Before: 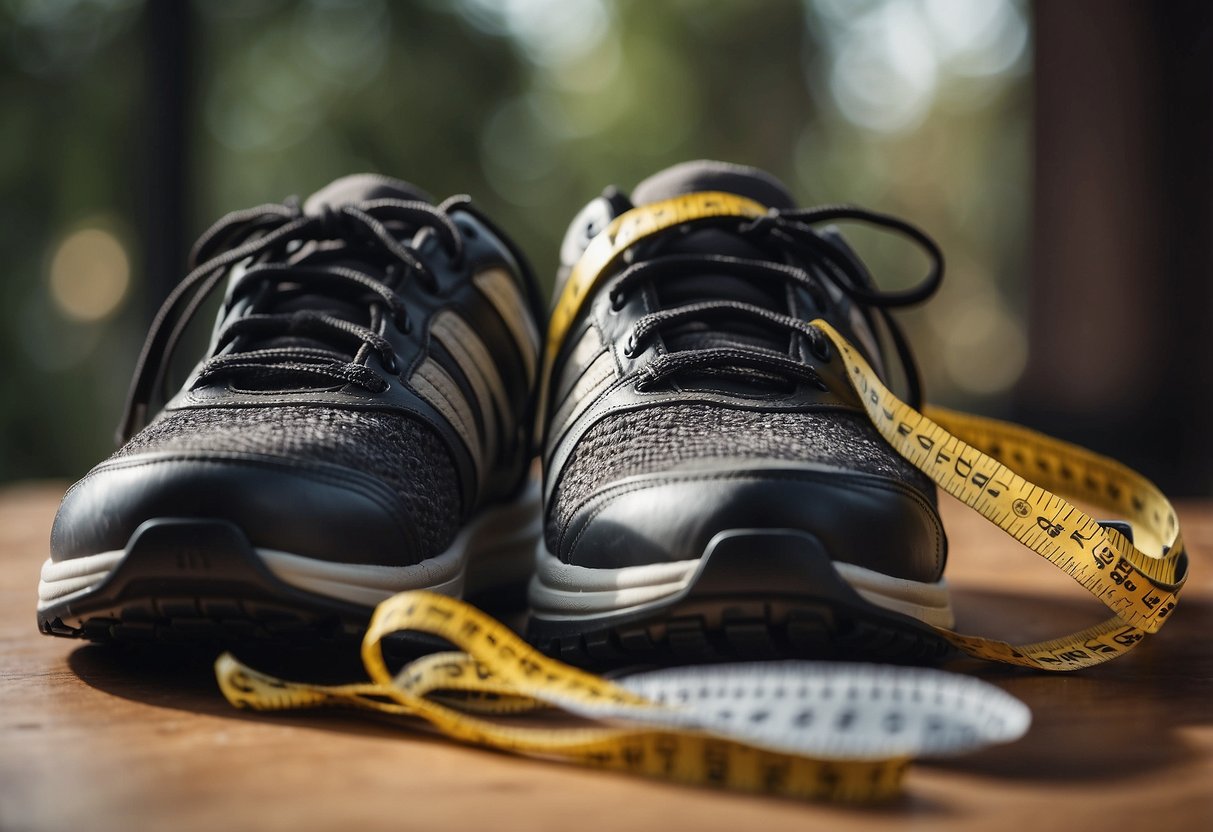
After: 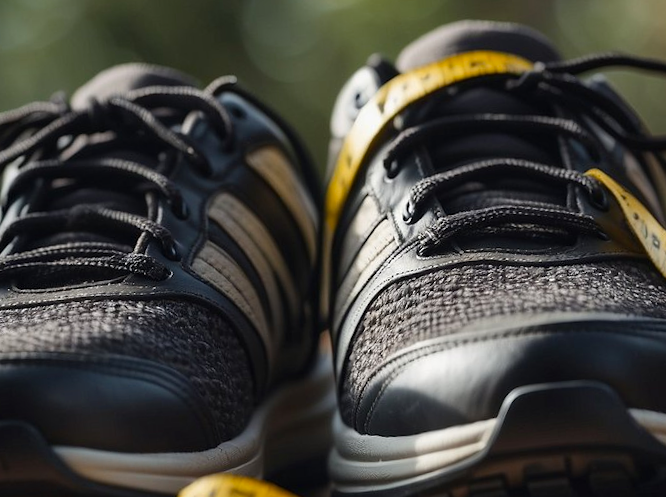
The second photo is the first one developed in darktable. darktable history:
crop: left 16.202%, top 11.208%, right 26.045%, bottom 20.557%
color balance rgb: perceptual saturation grading › global saturation 8.89%, saturation formula JzAzBz (2021)
rotate and perspective: rotation -5°, crop left 0.05, crop right 0.952, crop top 0.11, crop bottom 0.89
